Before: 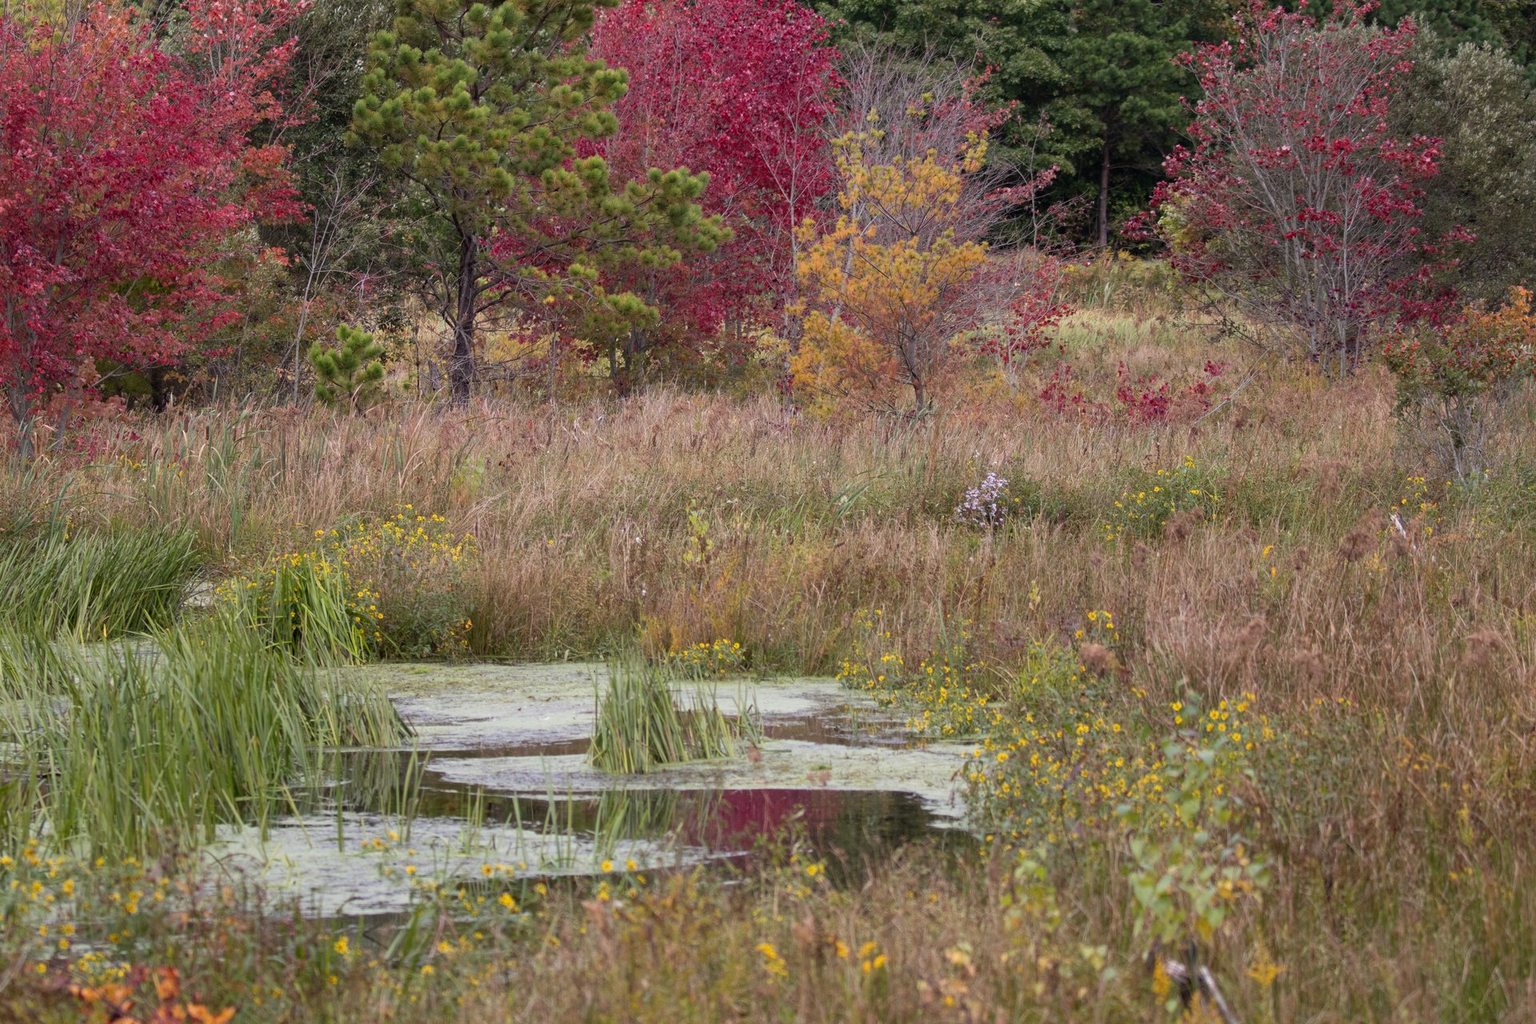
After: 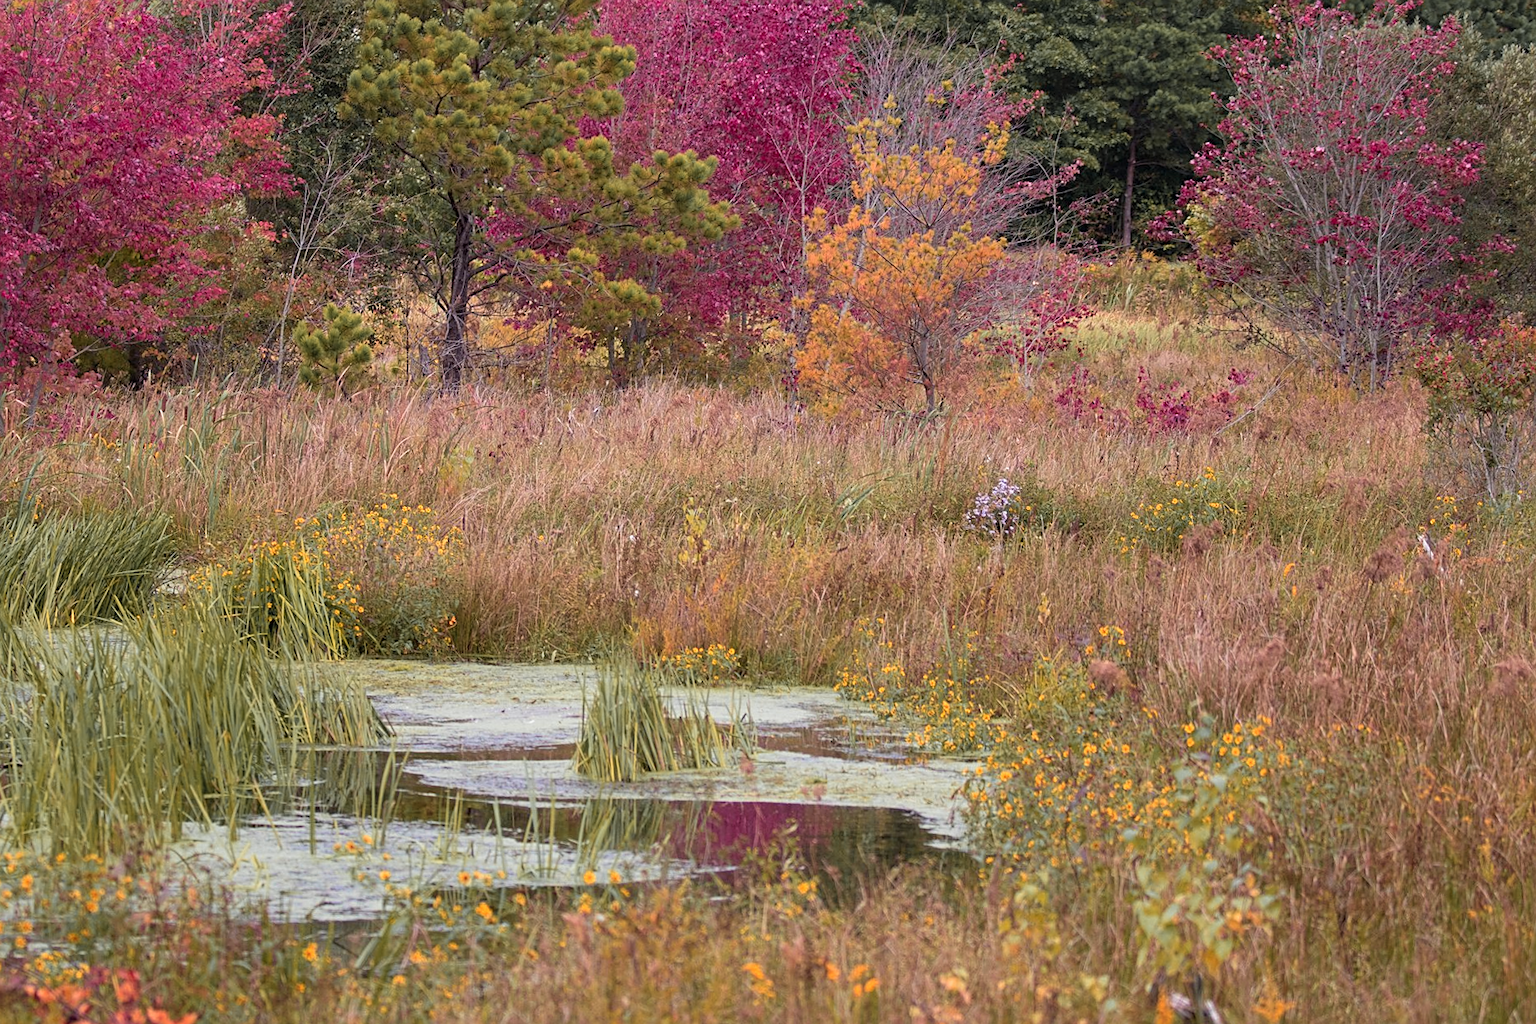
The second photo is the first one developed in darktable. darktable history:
crop and rotate: angle -1.69°
sharpen: on, module defaults
contrast brightness saturation: contrast 0.05, brightness 0.06, saturation 0.01
color zones: curves: ch1 [(0.263, 0.53) (0.376, 0.287) (0.487, 0.512) (0.748, 0.547) (1, 0.513)]; ch2 [(0.262, 0.45) (0.751, 0.477)], mix 31.98%
velvia: on, module defaults
